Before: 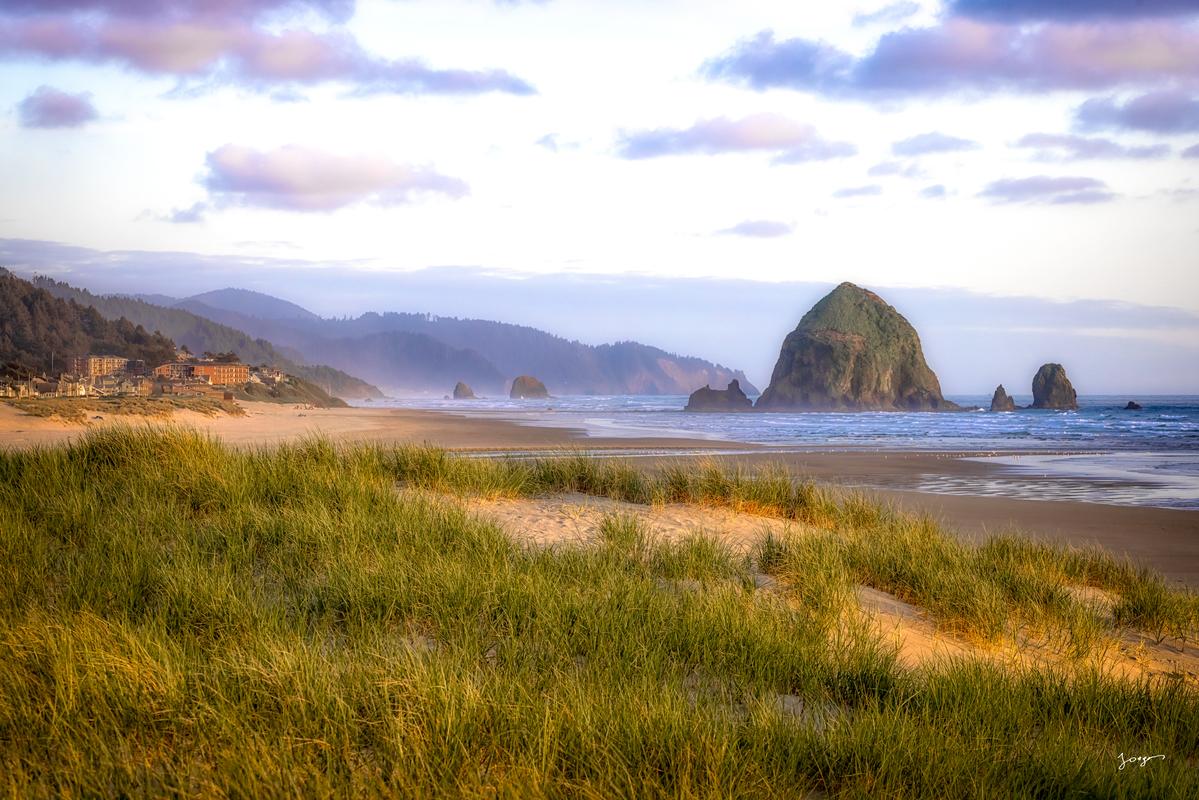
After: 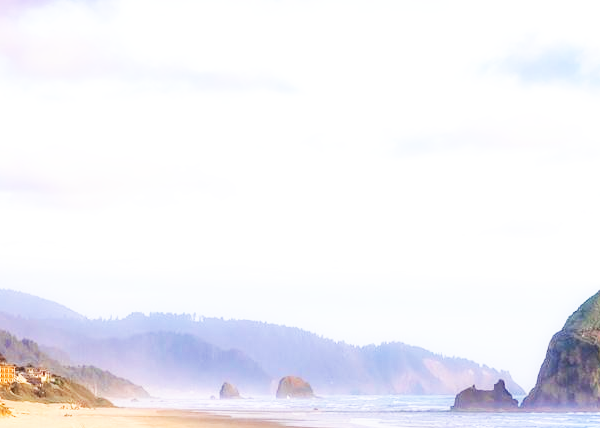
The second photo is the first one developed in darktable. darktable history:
base curve: curves: ch0 [(0, 0) (0.007, 0.004) (0.027, 0.03) (0.046, 0.07) (0.207, 0.54) (0.442, 0.872) (0.673, 0.972) (1, 1)], preserve colors none
crop: left 19.556%, right 30.401%, bottom 46.458%
